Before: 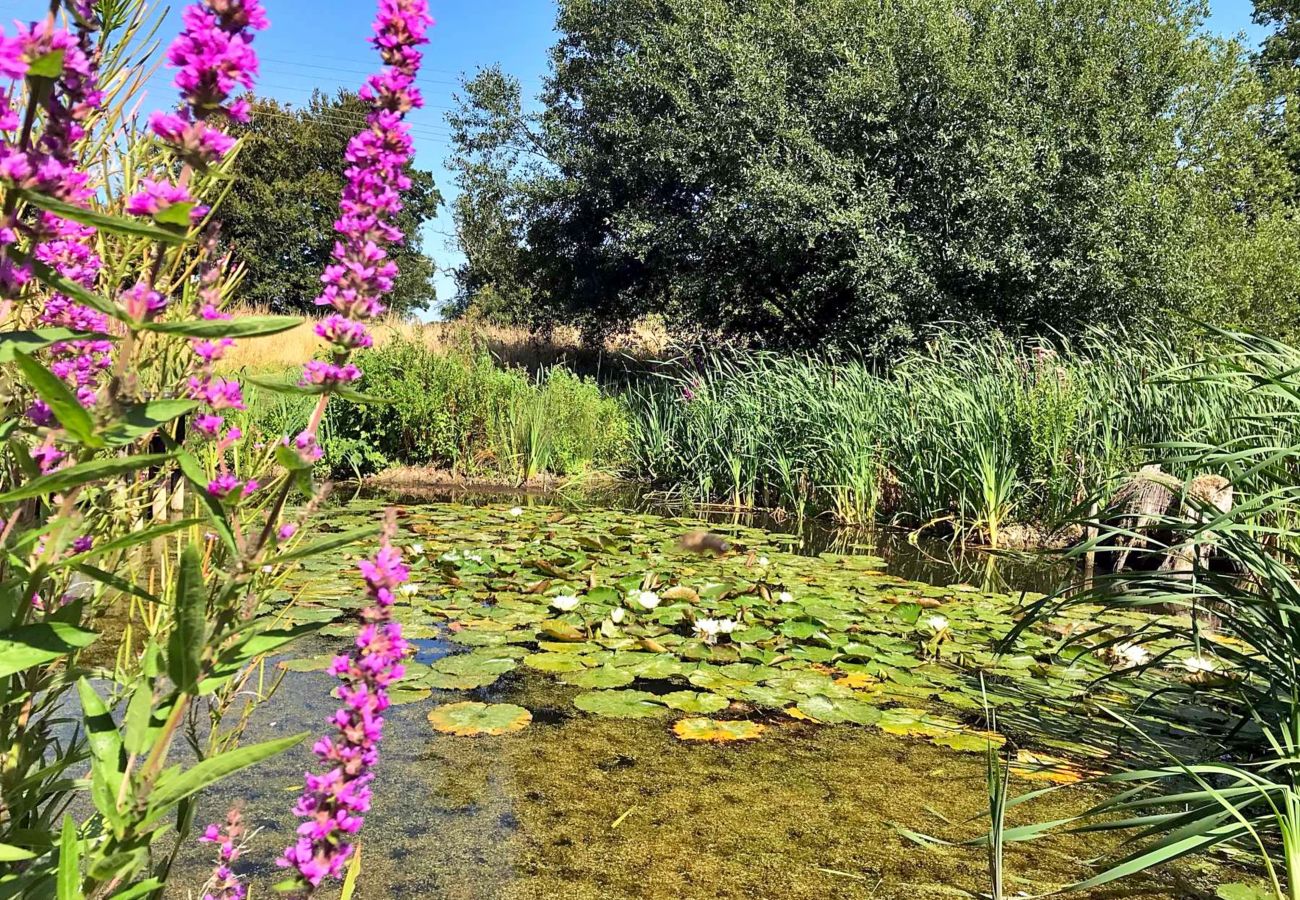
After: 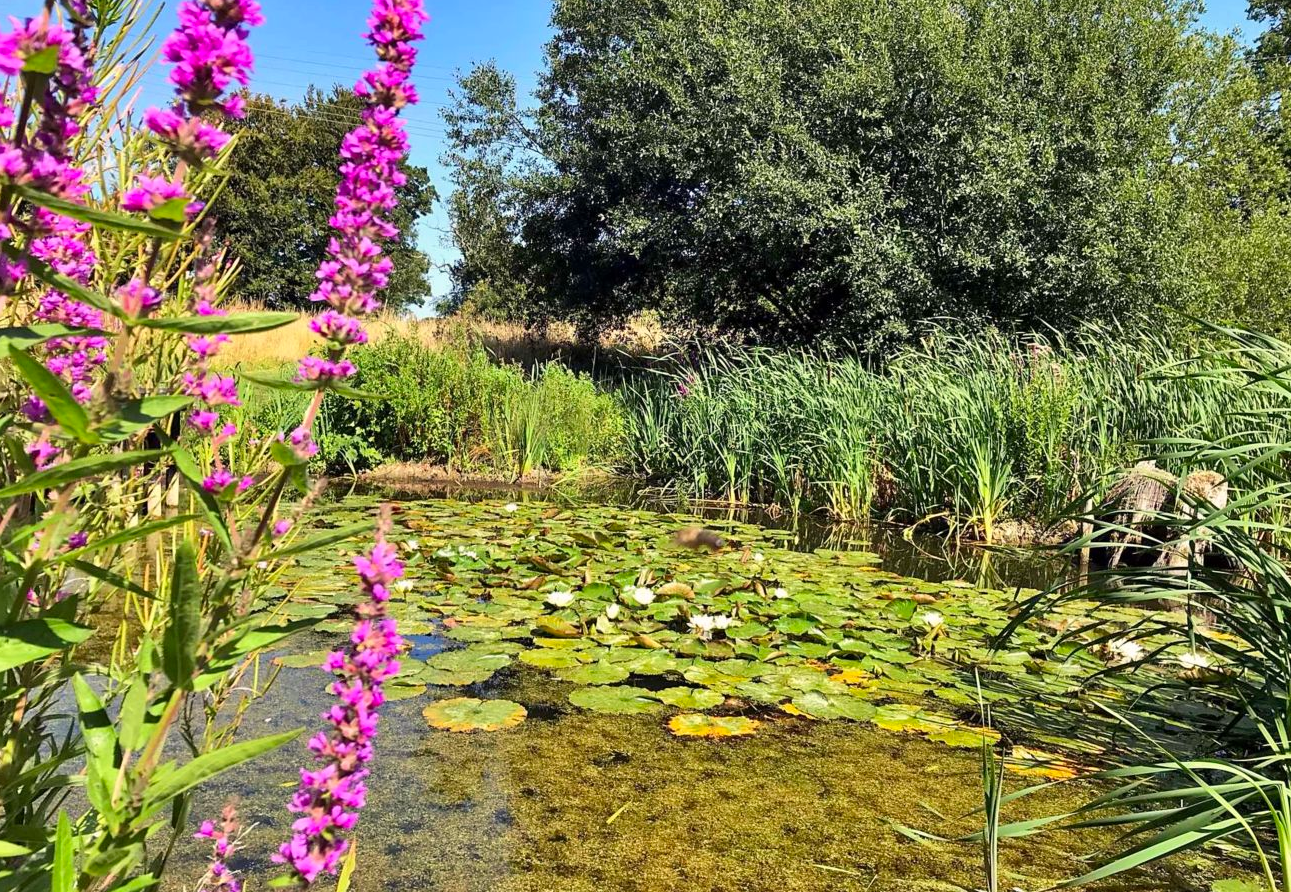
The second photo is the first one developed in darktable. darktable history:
crop: left 0.434%, top 0.485%, right 0.244%, bottom 0.386%
color correction: highlights a* 0.816, highlights b* 2.78, saturation 1.1
